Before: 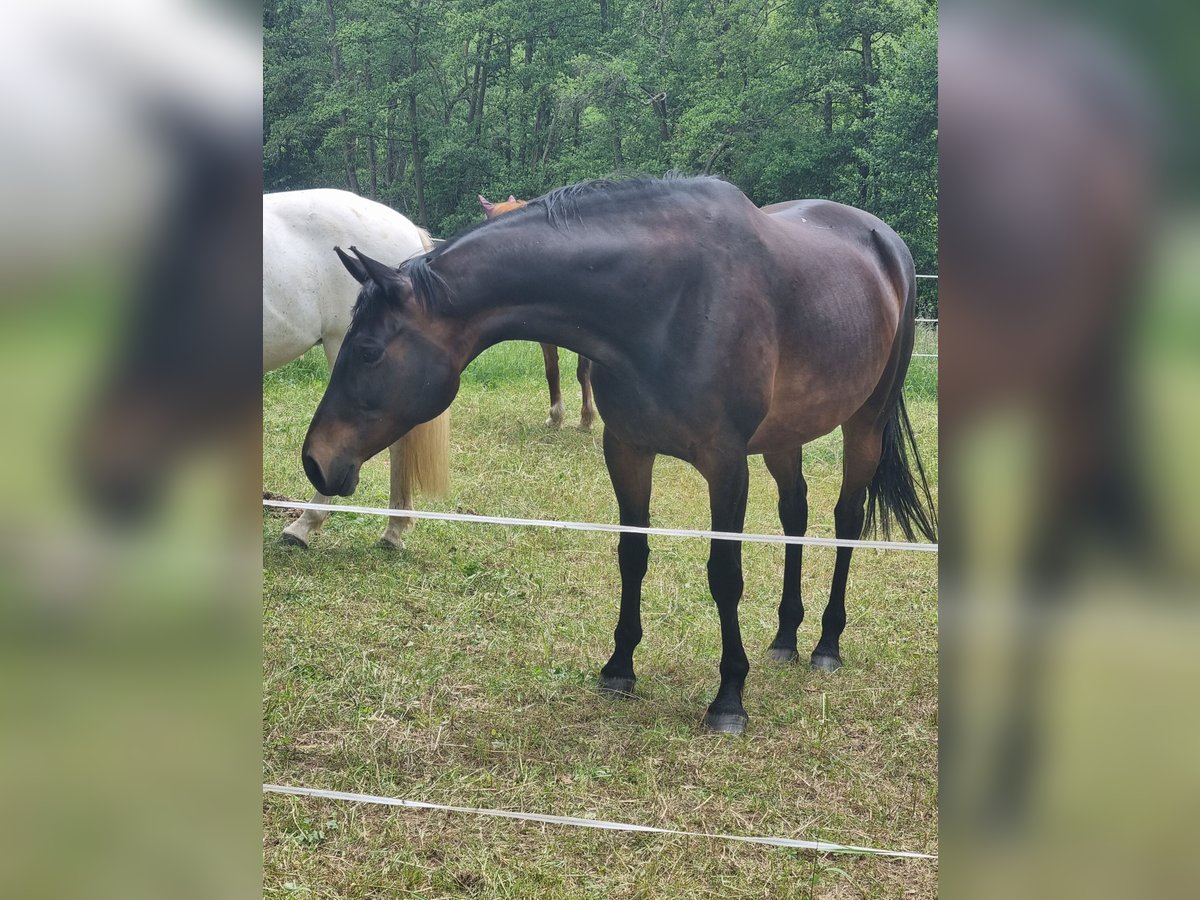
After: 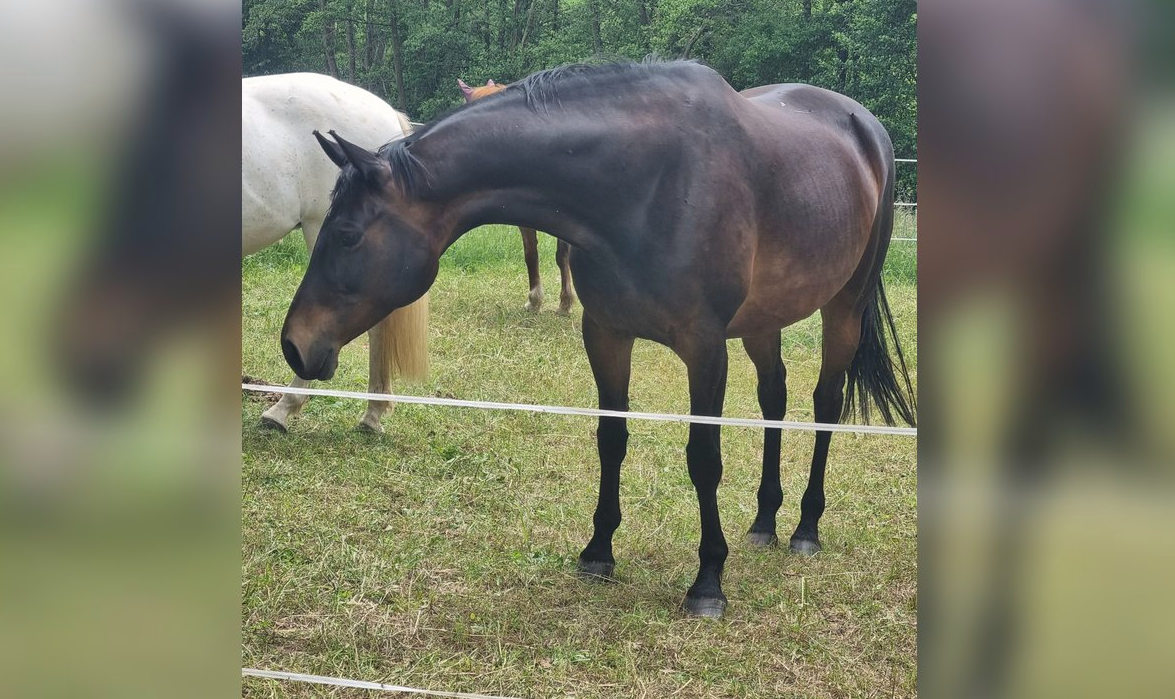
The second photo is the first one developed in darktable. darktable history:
color calibration: x 0.341, y 0.355, temperature 5144.96 K
crop and rotate: left 1.828%, top 12.977%, right 0.201%, bottom 9.302%
